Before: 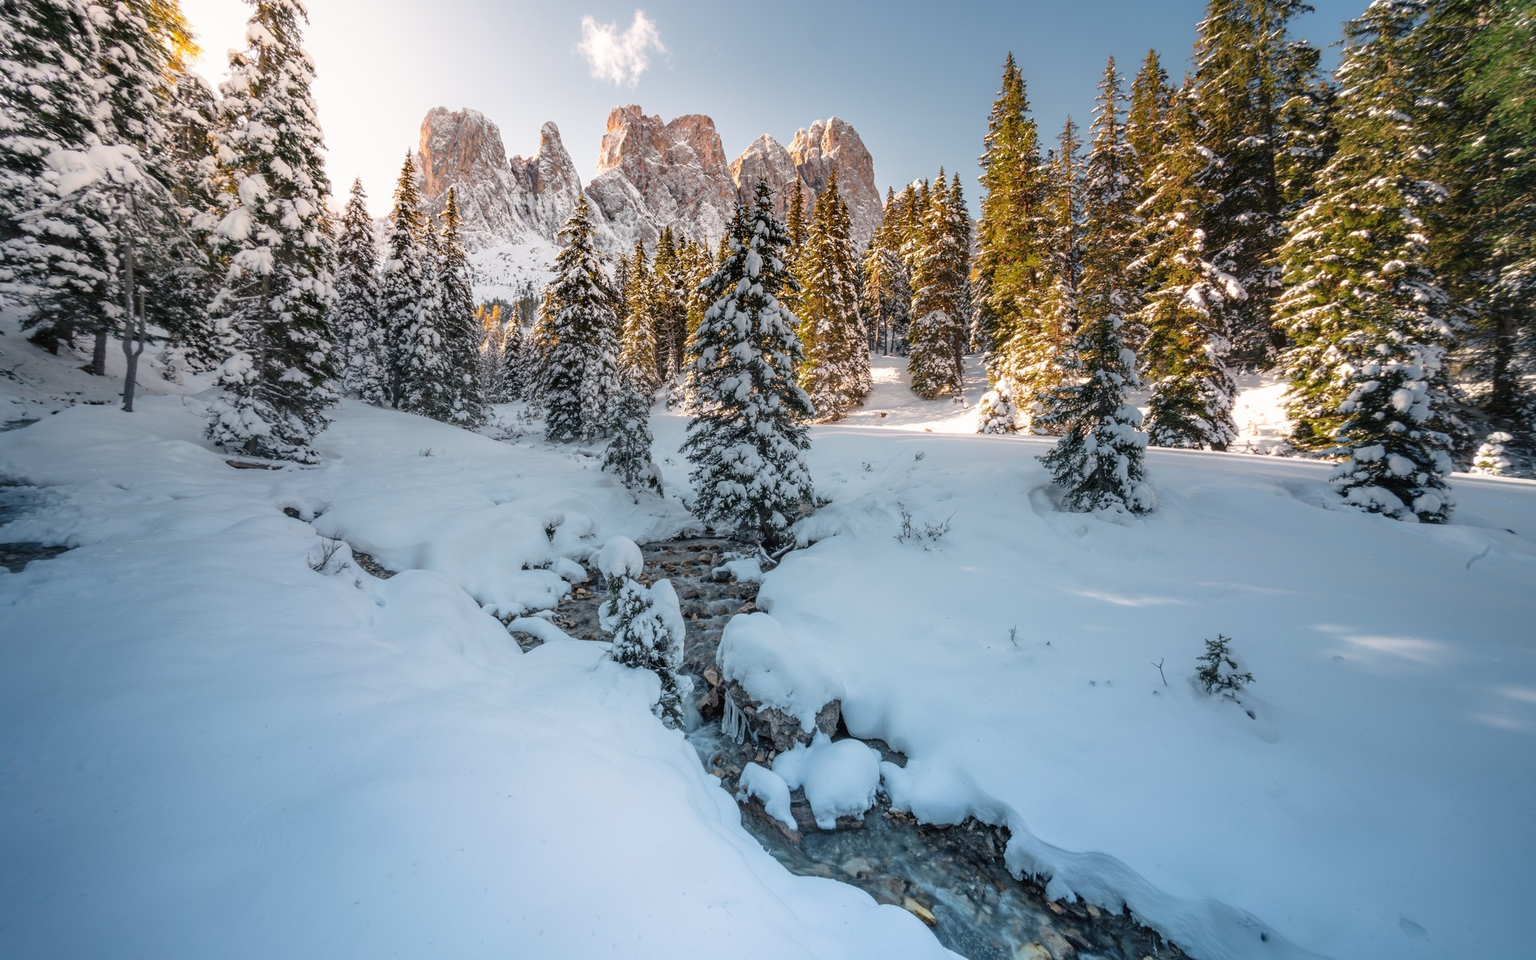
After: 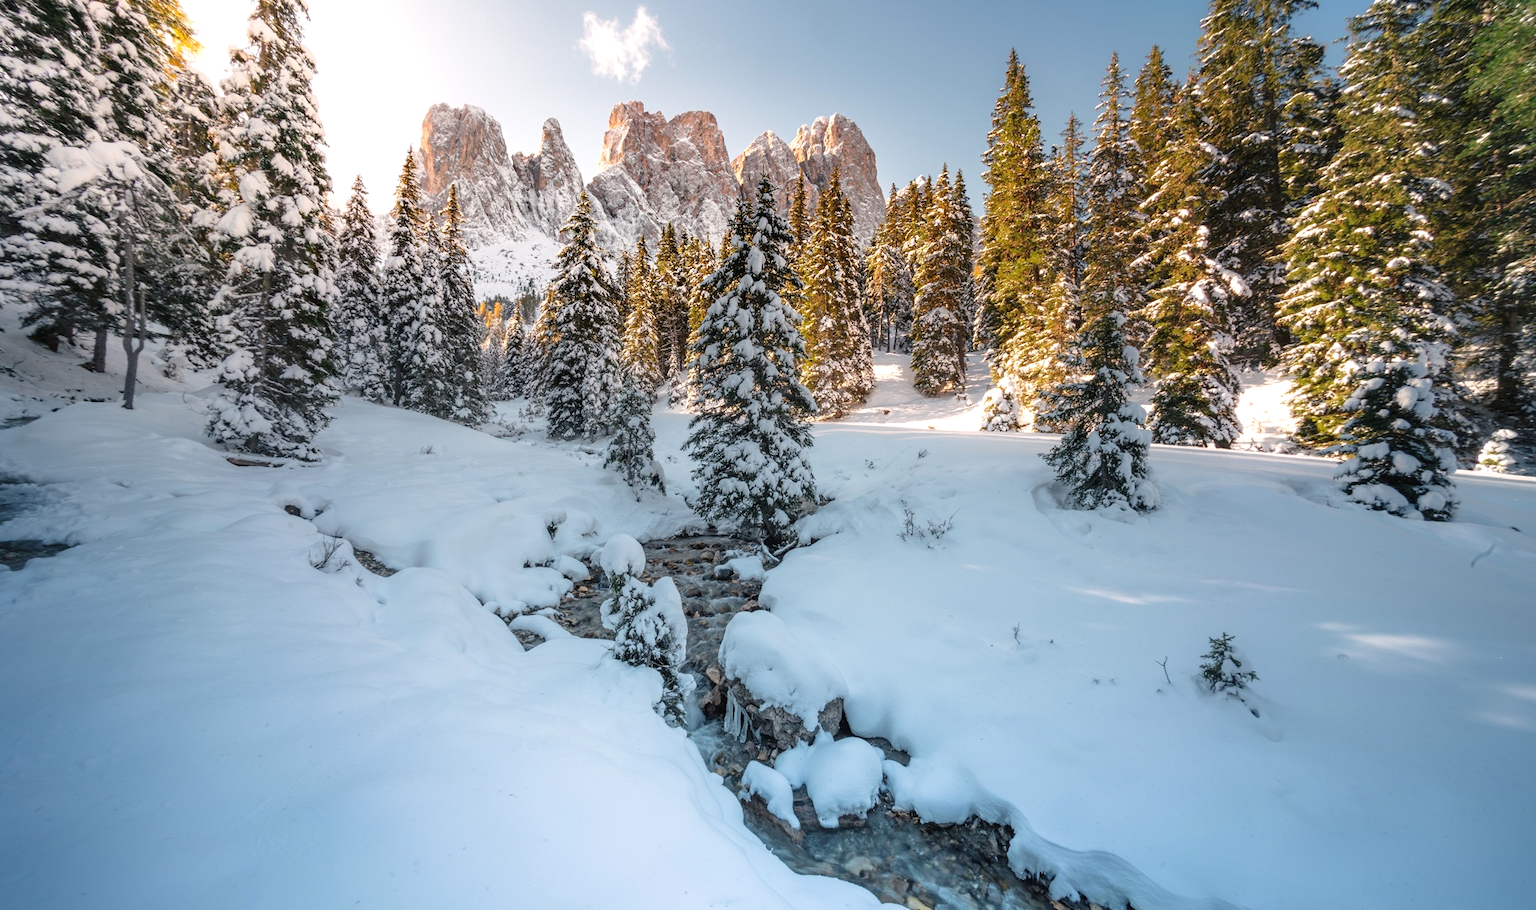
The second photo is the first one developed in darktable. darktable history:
crop: top 0.448%, right 0.264%, bottom 5.045%
exposure: exposure 0.207 EV, compensate highlight preservation false
